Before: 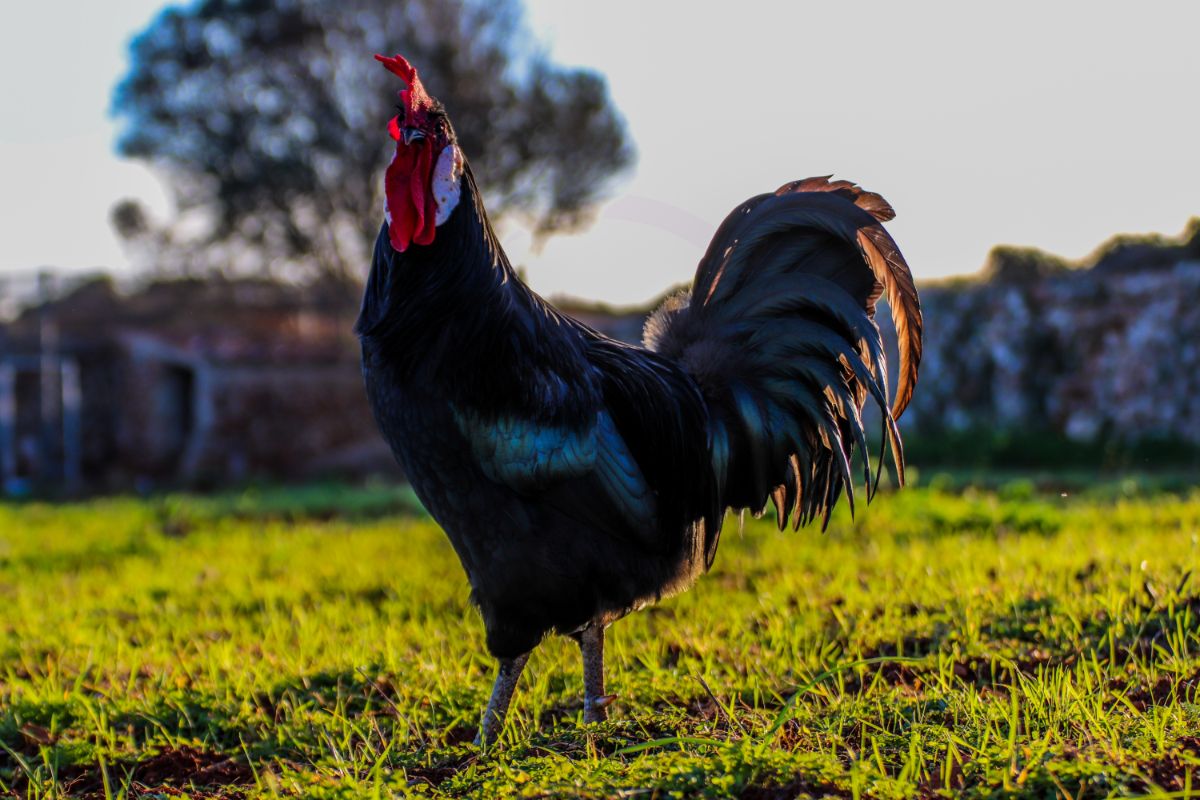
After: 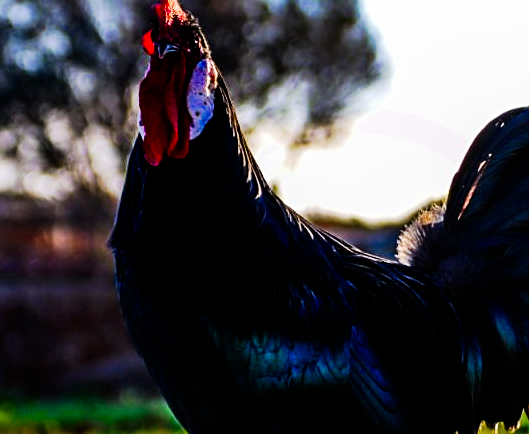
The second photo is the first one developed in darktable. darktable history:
exposure: compensate highlight preservation false
sharpen: on, module defaults
tone curve: curves: ch0 [(0, 0) (0.037, 0.011) (0.135, 0.093) (0.266, 0.281) (0.461, 0.555) (0.581, 0.716) (0.675, 0.793) (0.767, 0.849) (0.91, 0.924) (1, 0.979)]; ch1 [(0, 0) (0.292, 0.278) (0.431, 0.418) (0.493, 0.479) (0.506, 0.5) (0.532, 0.537) (0.562, 0.581) (0.641, 0.663) (0.754, 0.76) (1, 1)]; ch2 [(0, 0) (0.294, 0.3) (0.361, 0.372) (0.429, 0.445) (0.478, 0.486) (0.502, 0.498) (0.518, 0.522) (0.531, 0.549) (0.561, 0.59) (0.64, 0.655) (0.693, 0.706) (0.845, 0.833) (1, 0.951)], preserve colors none
crop: left 20.56%, top 10.839%, right 35.347%, bottom 34.817%
tone equalizer: -8 EV -0.384 EV, -7 EV -0.415 EV, -6 EV -0.355 EV, -5 EV -0.206 EV, -3 EV 0.244 EV, -2 EV 0.323 EV, -1 EV 0.387 EV, +0 EV 0.428 EV, edges refinement/feathering 500, mask exposure compensation -1.57 EV, preserve details no
color balance rgb: perceptual saturation grading › global saturation 17.125%, global vibrance 9.169%, contrast 14.476%, saturation formula JzAzBz (2021)
